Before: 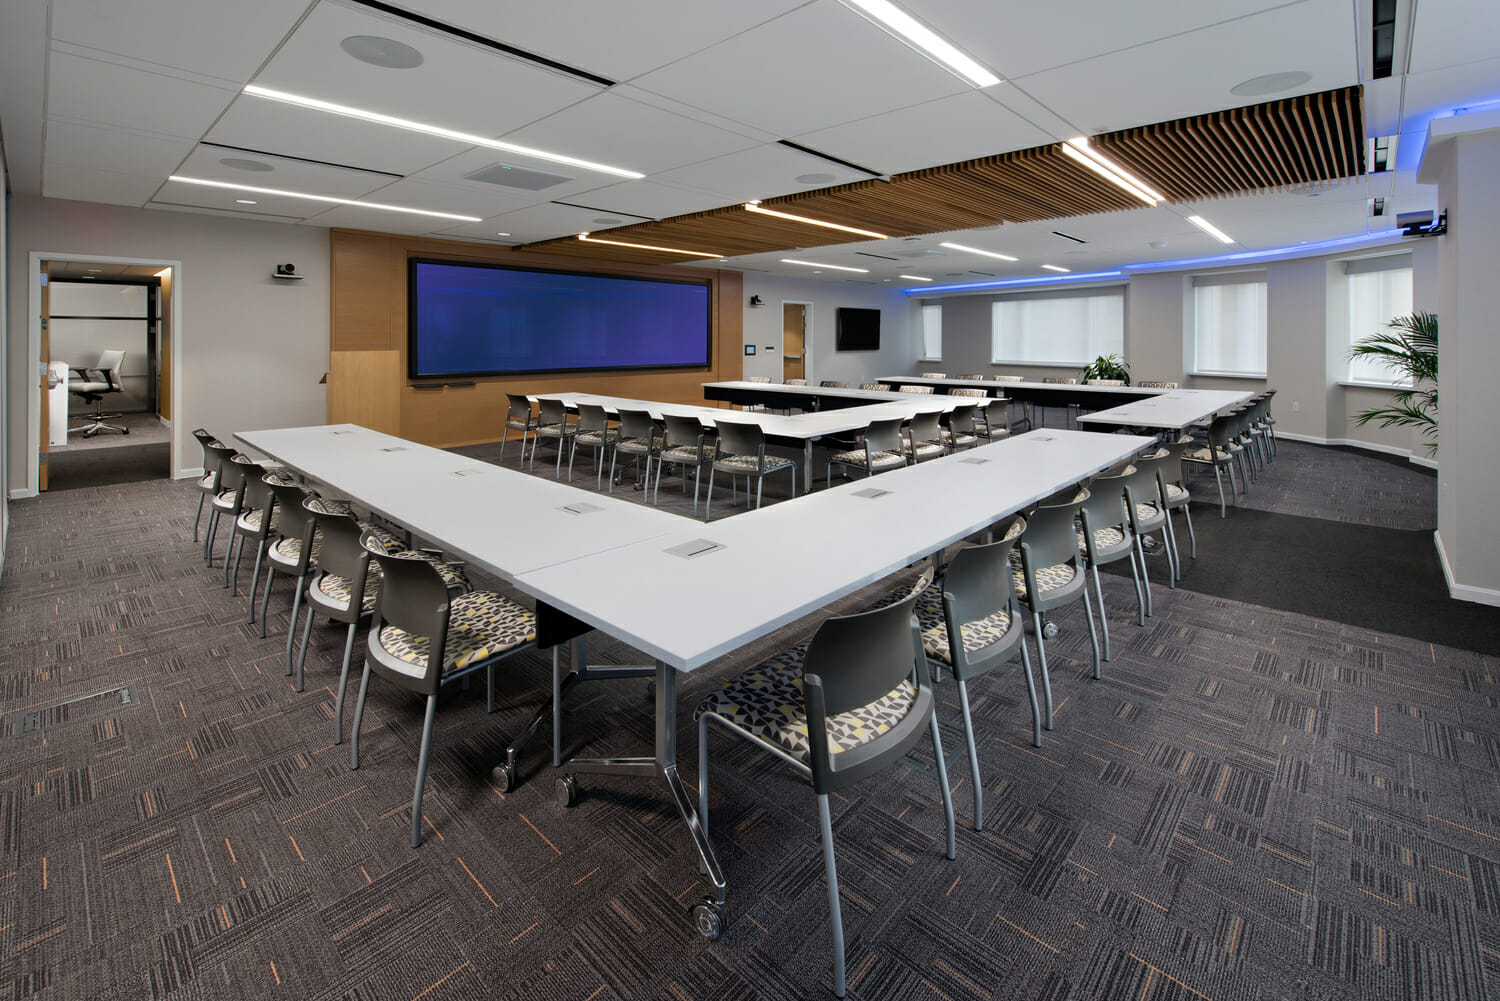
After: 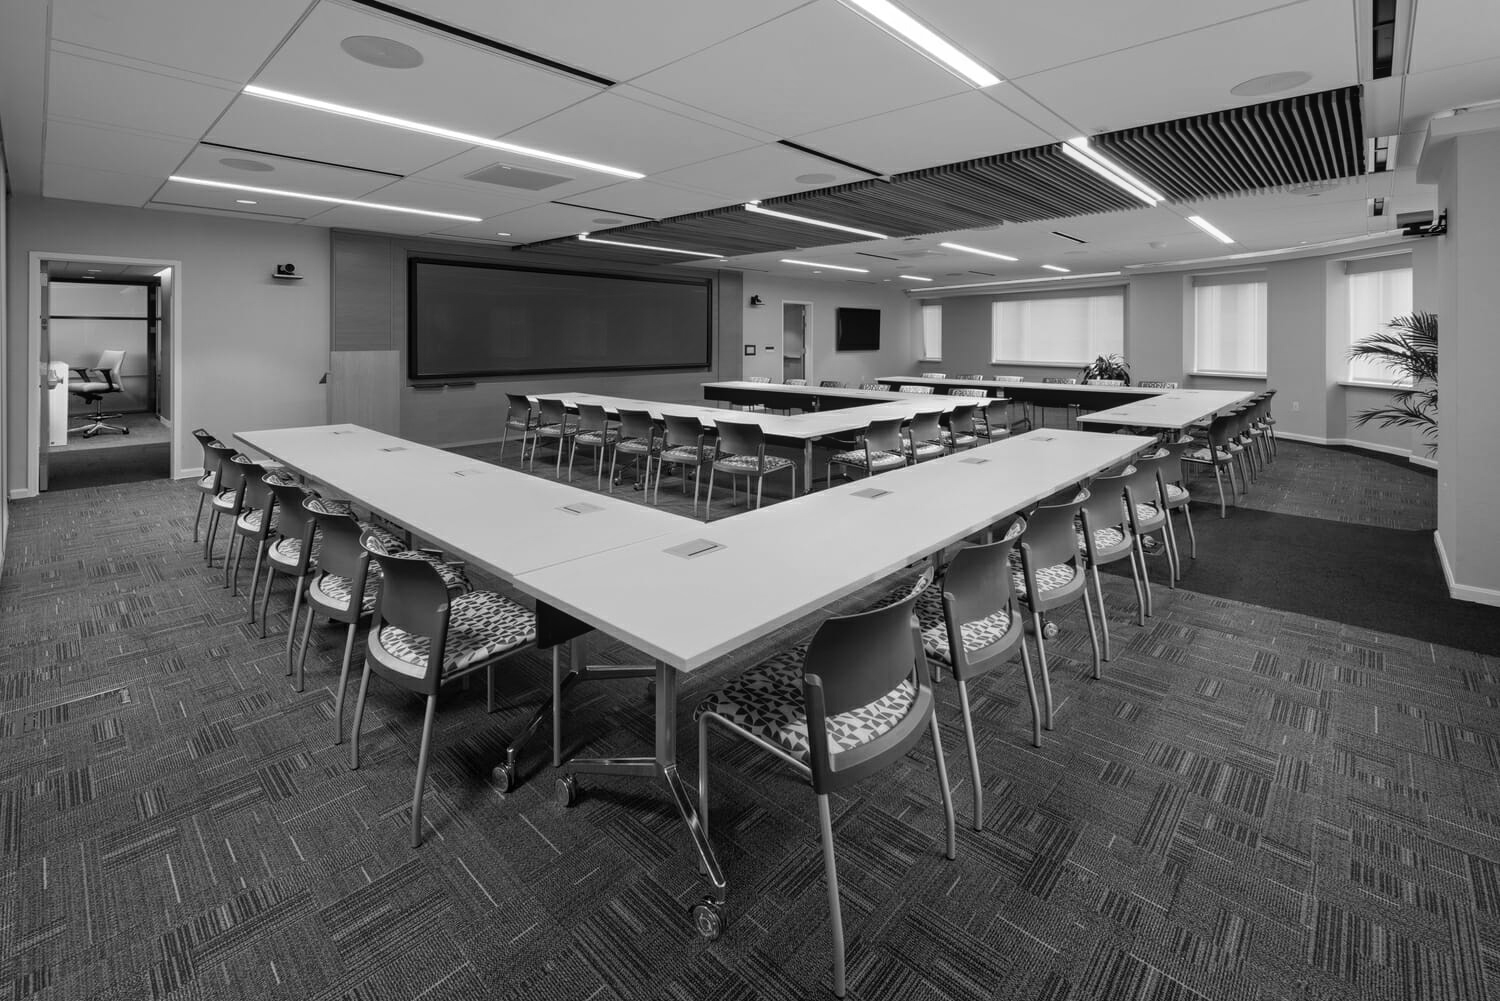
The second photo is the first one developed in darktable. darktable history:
monochrome: a -11.7, b 1.62, size 0.5, highlights 0.38
local contrast: detail 110%
